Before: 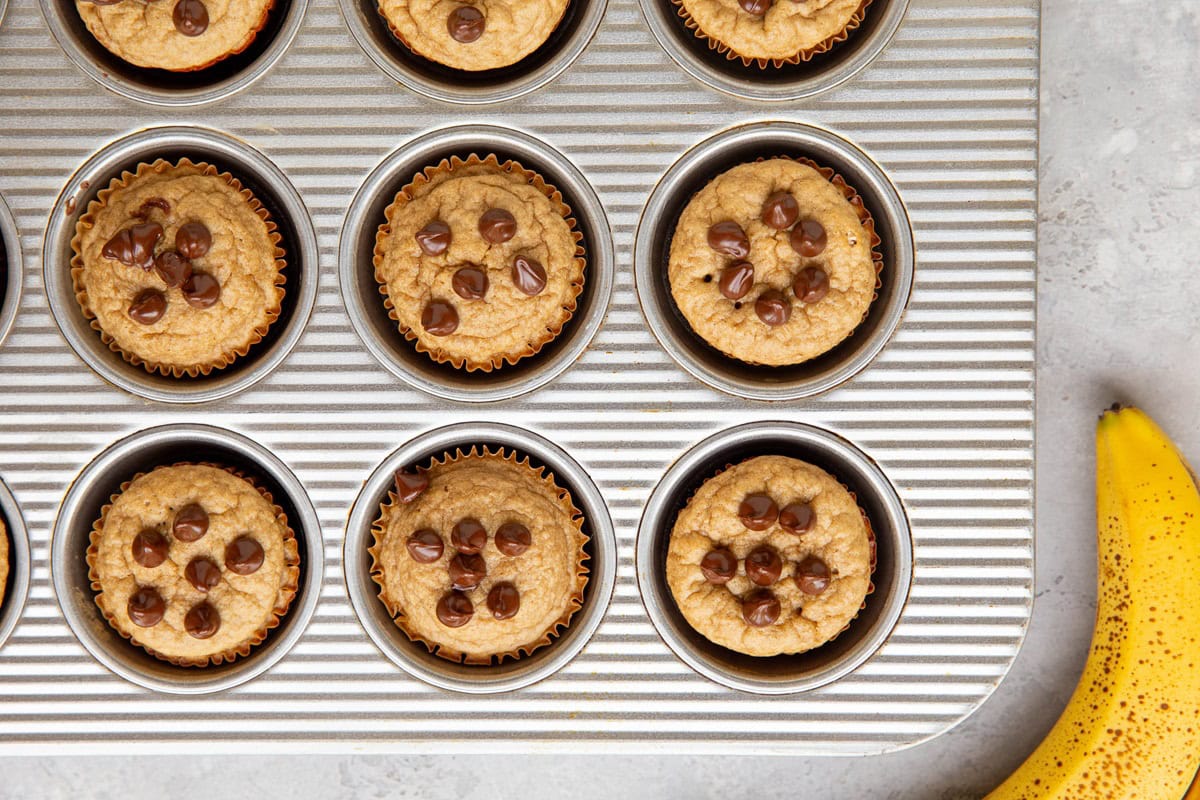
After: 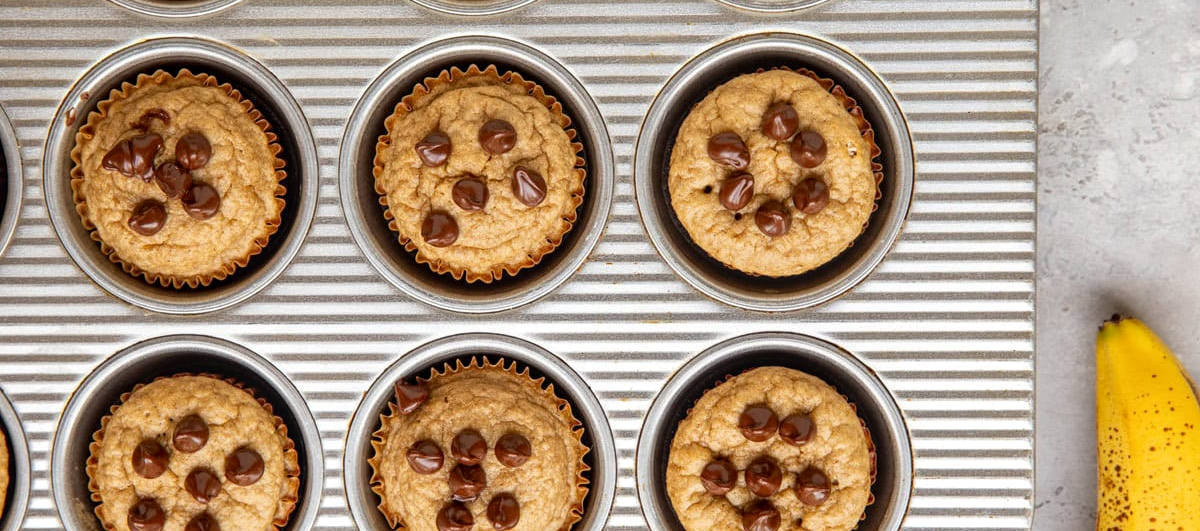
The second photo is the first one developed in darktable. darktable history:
crop: top 11.15%, bottom 22.394%
local contrast: on, module defaults
